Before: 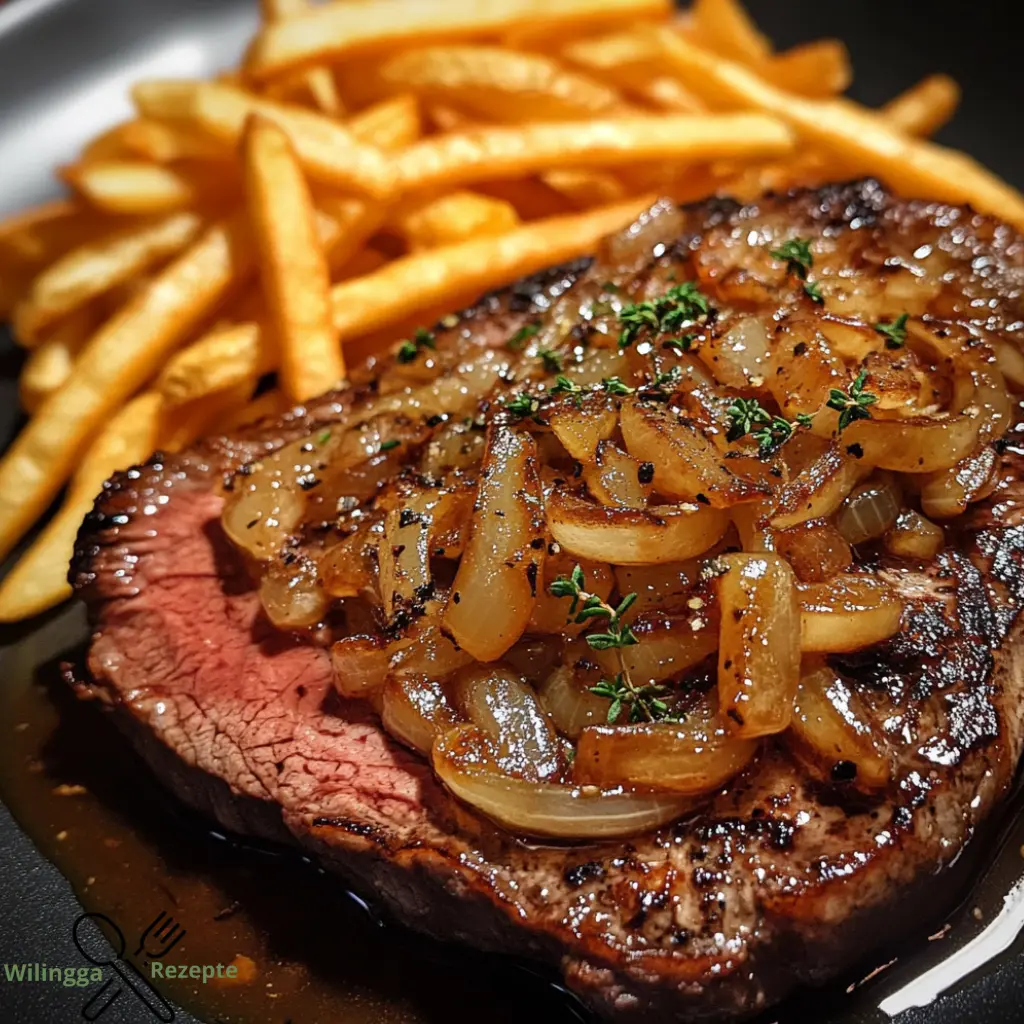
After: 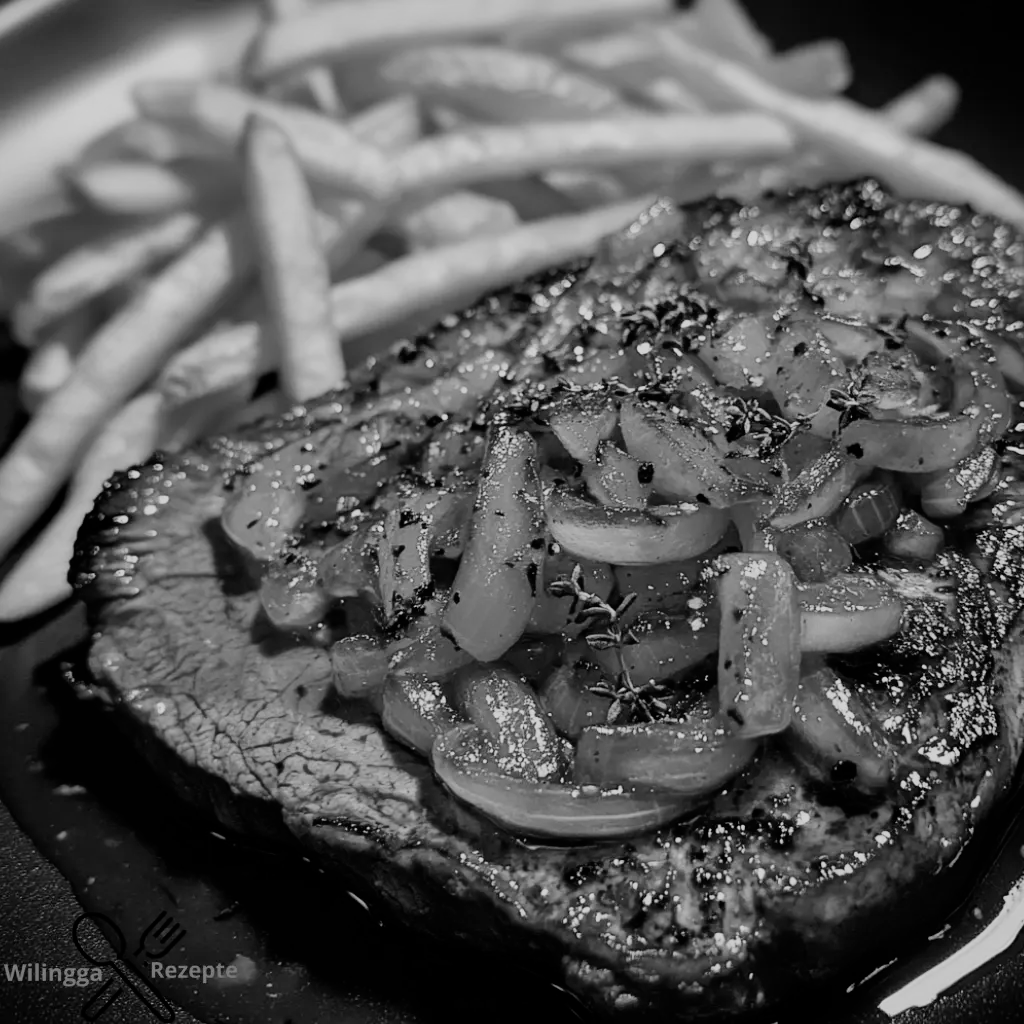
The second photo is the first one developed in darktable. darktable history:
filmic rgb: black relative exposure -7.65 EV, white relative exposure 4.56 EV, hardness 3.61
monochrome: on, module defaults
